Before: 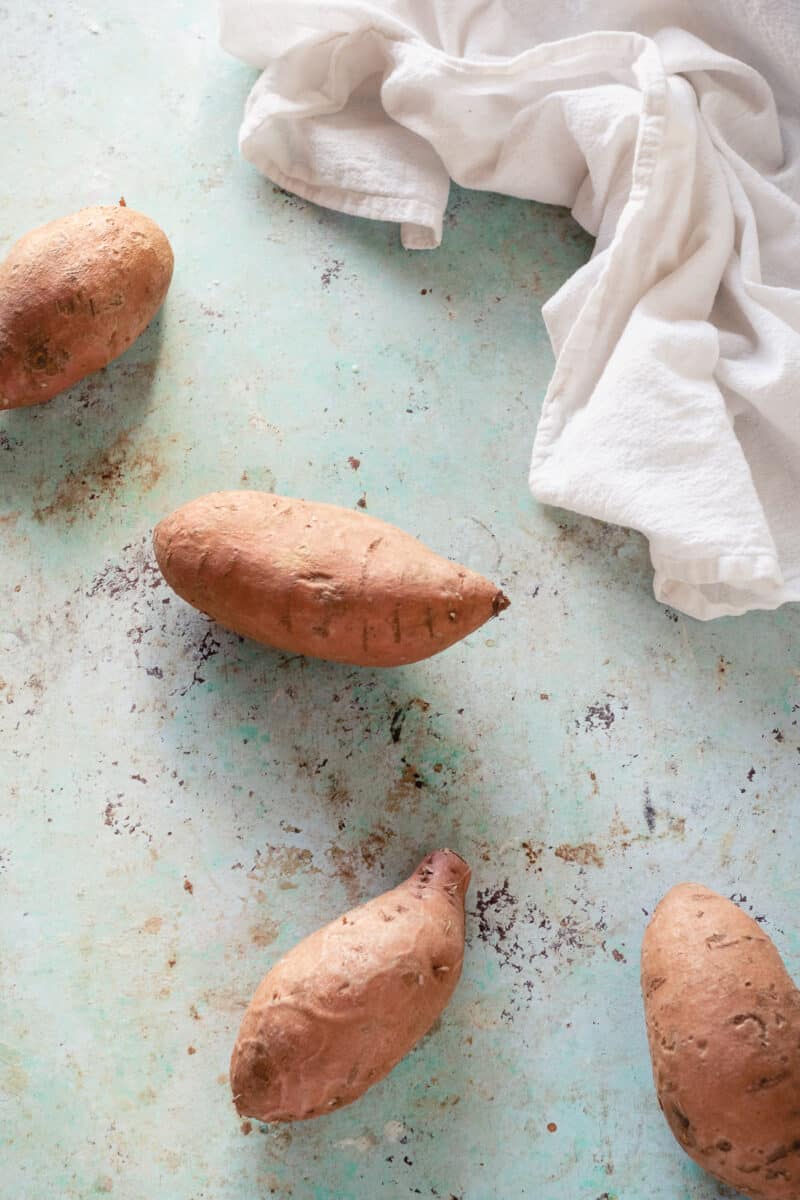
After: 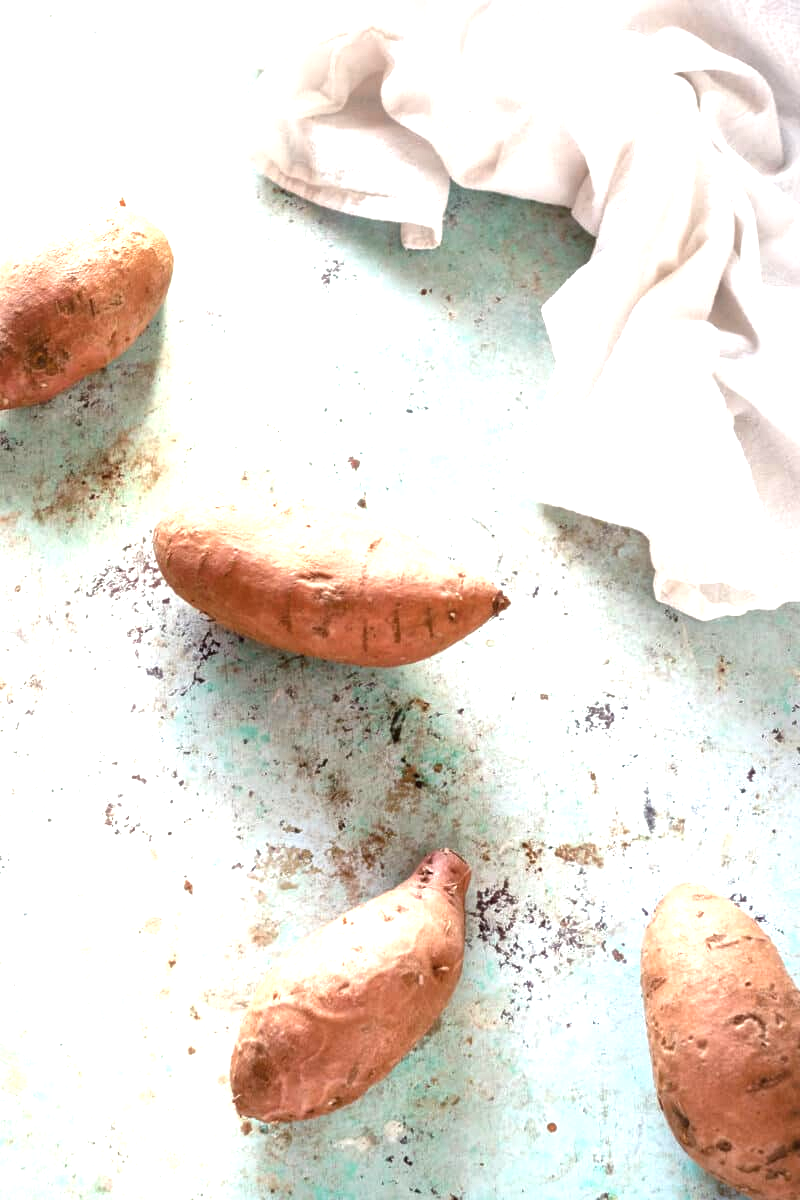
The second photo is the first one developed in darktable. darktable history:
exposure: black level correction 0, exposure 1 EV, compensate highlight preservation false
local contrast: mode bilateral grid, contrast 20, coarseness 50, detail 158%, midtone range 0.2
